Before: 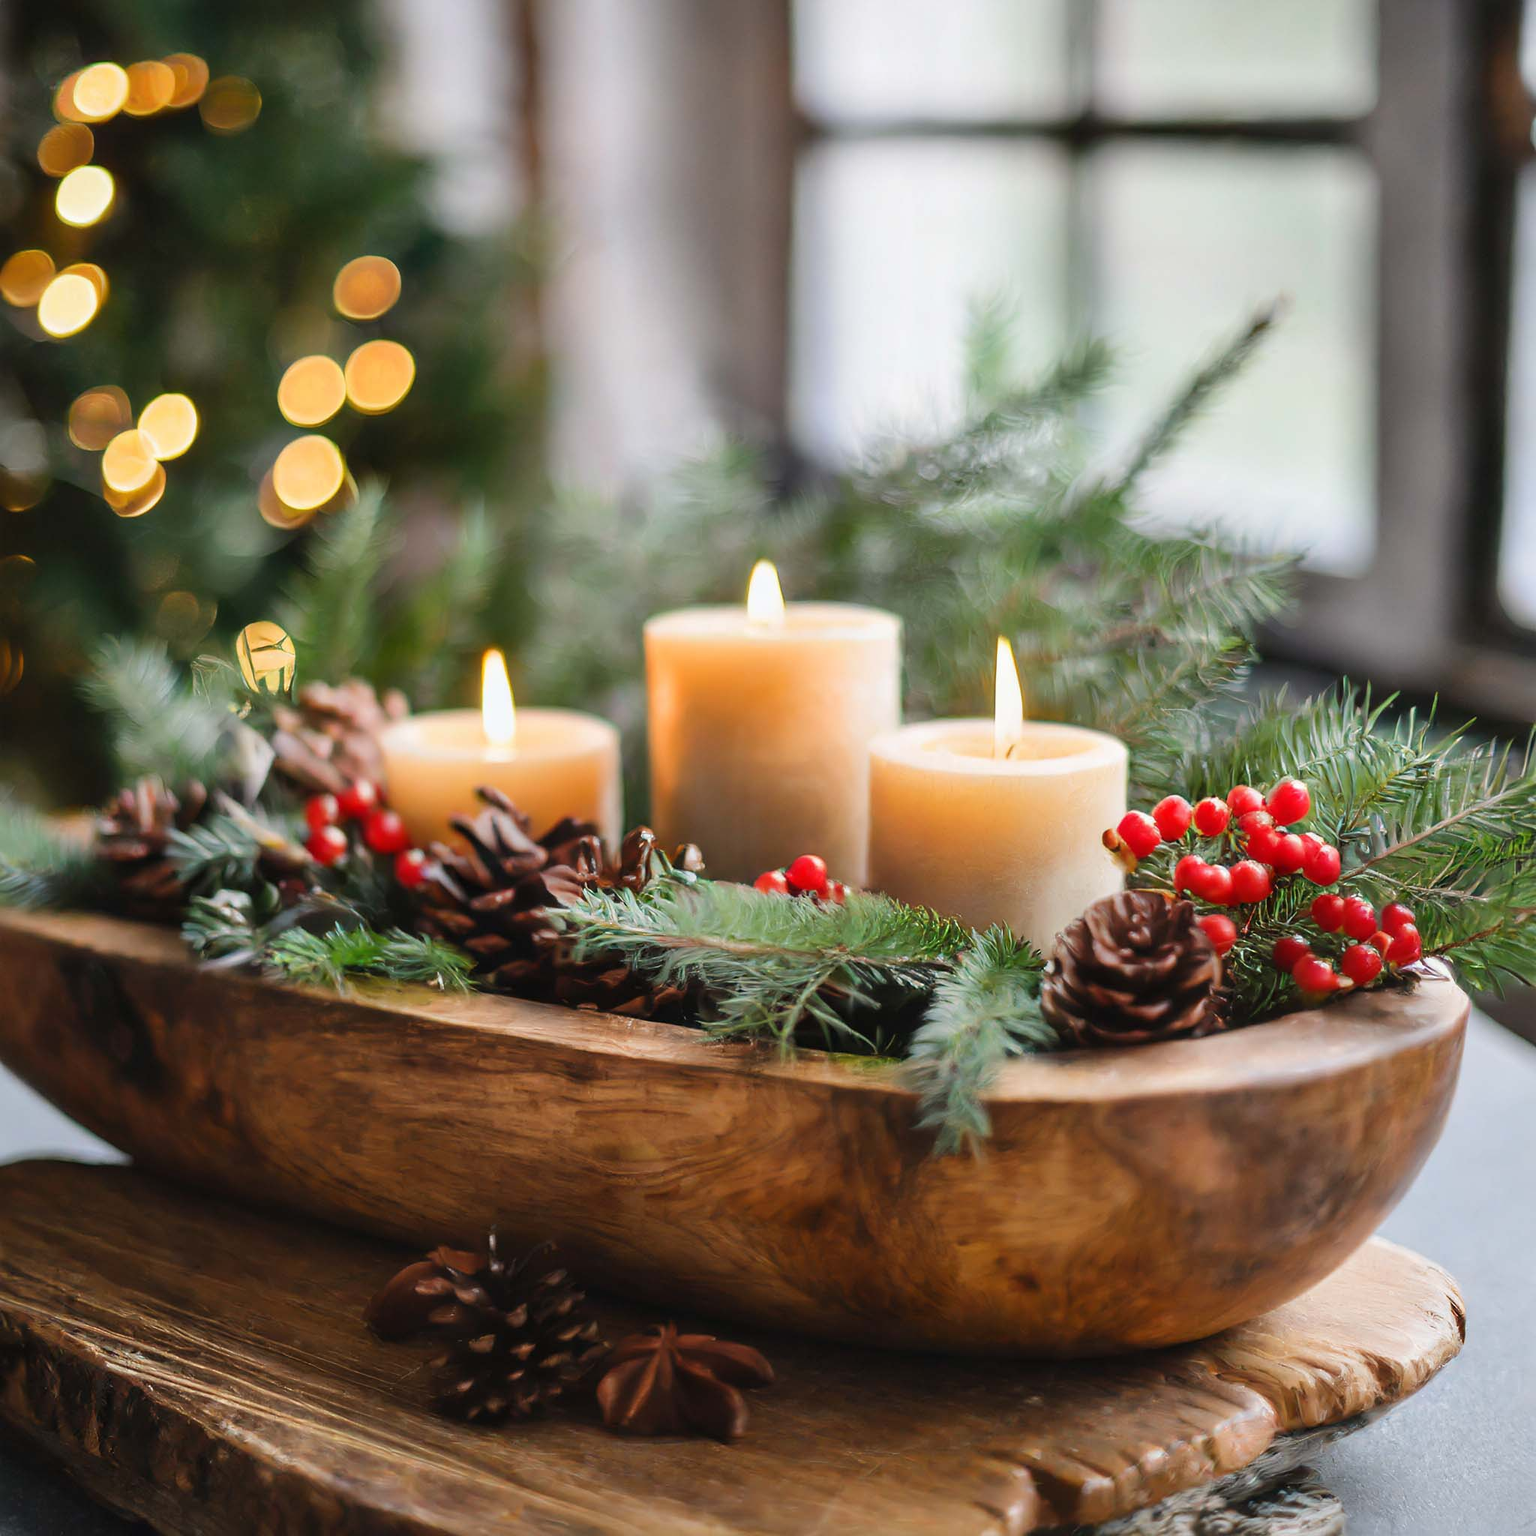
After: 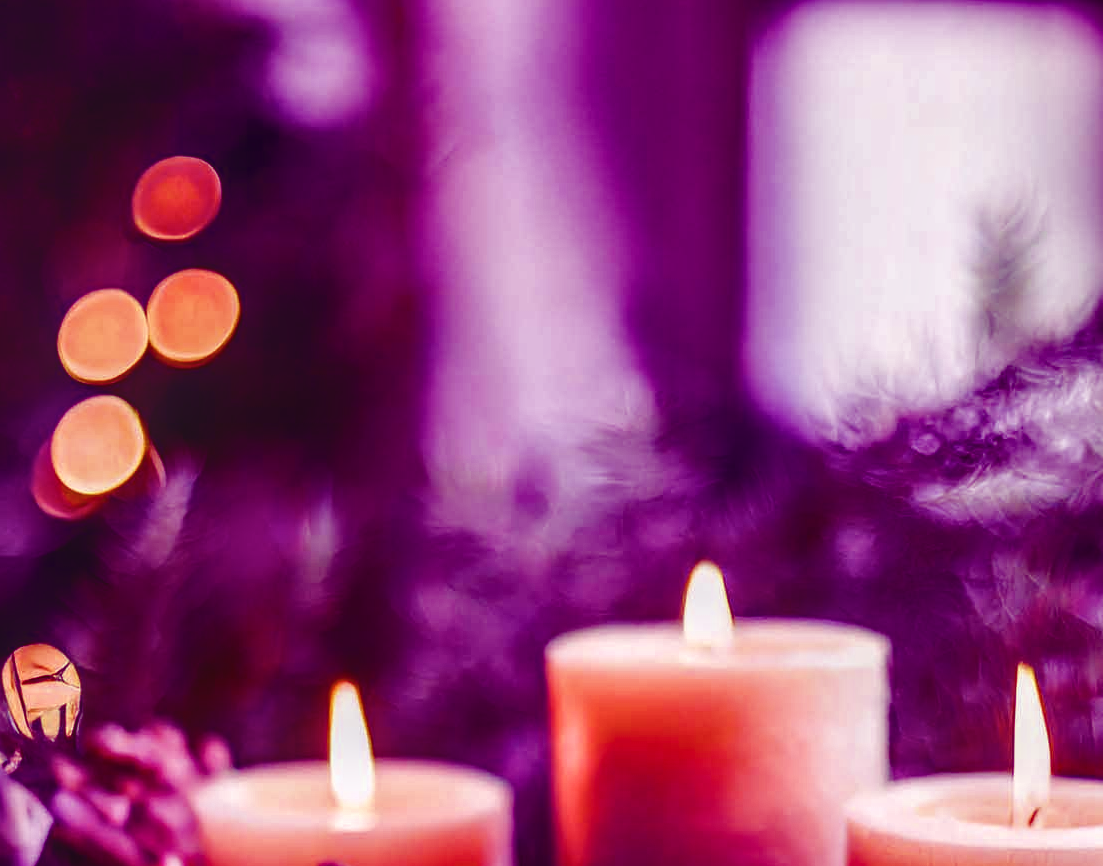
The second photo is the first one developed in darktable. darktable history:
color balance: mode lift, gamma, gain (sRGB), lift [1, 1, 0.101, 1]
color correction: saturation 0.8
tone curve: curves: ch0 [(0, 0) (0.003, 0.003) (0.011, 0.011) (0.025, 0.024) (0.044, 0.044) (0.069, 0.068) (0.1, 0.098) (0.136, 0.133) (0.177, 0.174) (0.224, 0.22) (0.277, 0.272) (0.335, 0.329) (0.399, 0.392) (0.468, 0.46) (0.543, 0.546) (0.623, 0.626) (0.709, 0.711) (0.801, 0.802) (0.898, 0.898) (1, 1)], preserve colors none
white balance: red 0.983, blue 1.036
crop: left 15.306%, top 9.065%, right 30.789%, bottom 48.638%
local contrast: highlights 35%, detail 135%
color balance rgb: shadows lift › chroma 3%, shadows lift › hue 280.8°, power › hue 330°, highlights gain › chroma 3%, highlights gain › hue 75.6°, global offset › luminance 0.7%, perceptual saturation grading › global saturation 20%, perceptual saturation grading › highlights -25%, perceptual saturation grading › shadows 50%, global vibrance 20.33%
